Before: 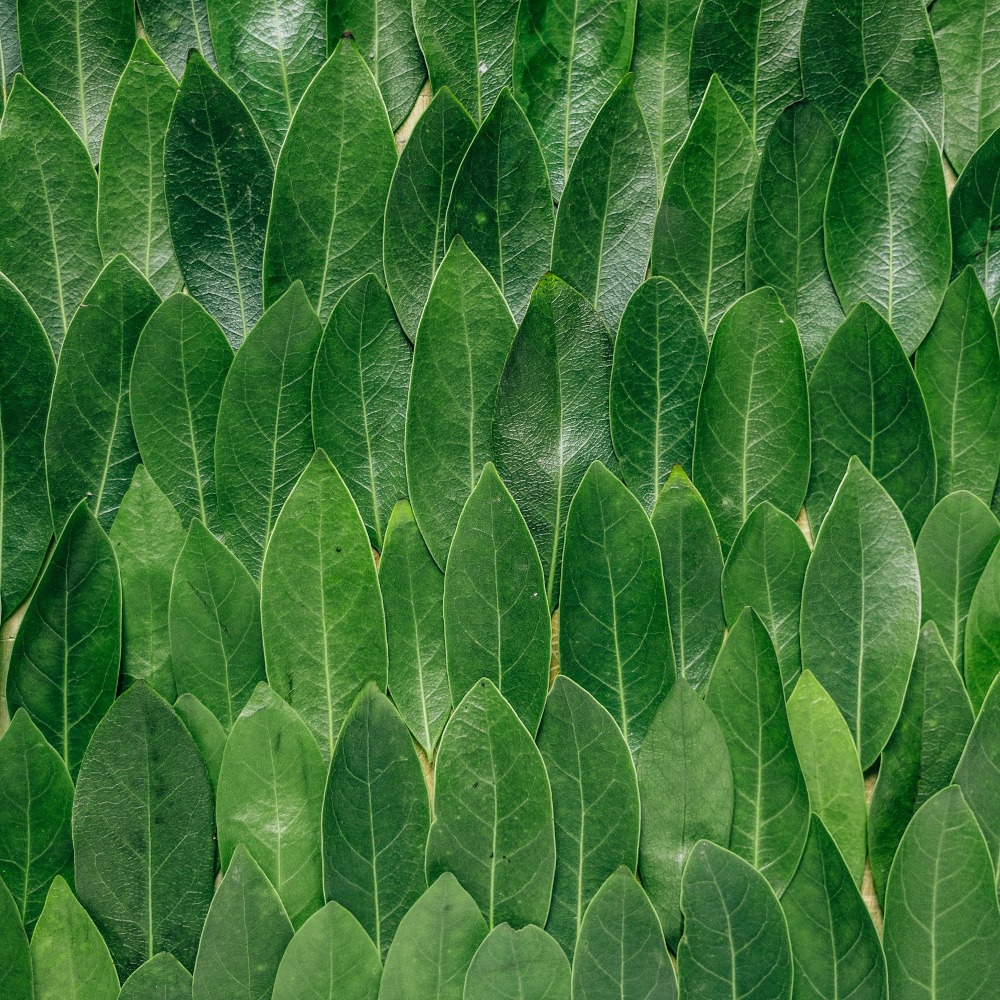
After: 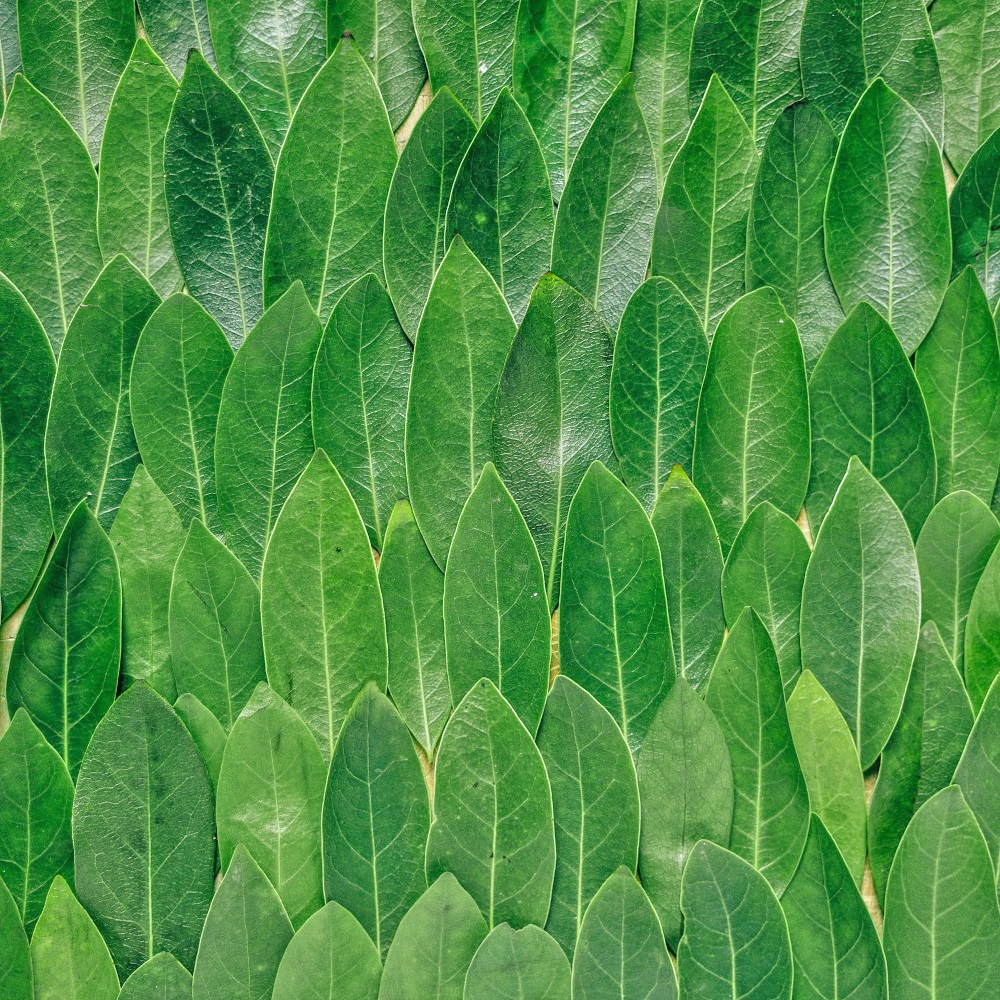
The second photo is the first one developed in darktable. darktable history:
tone equalizer: -7 EV 0.163 EV, -6 EV 0.583 EV, -5 EV 1.14 EV, -4 EV 1.37 EV, -3 EV 1.17 EV, -2 EV 0.6 EV, -1 EV 0.16 EV
